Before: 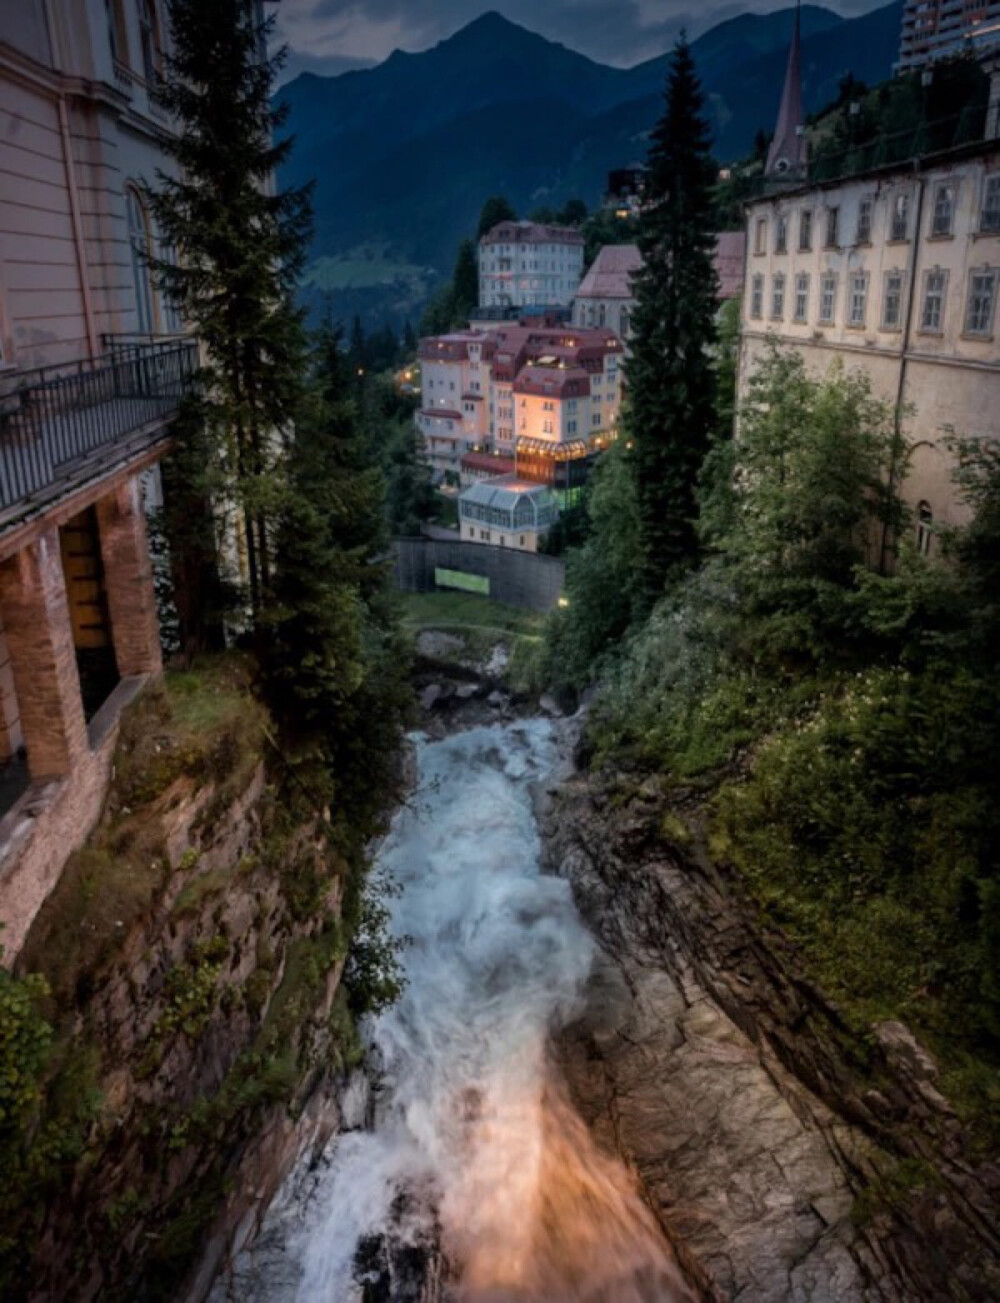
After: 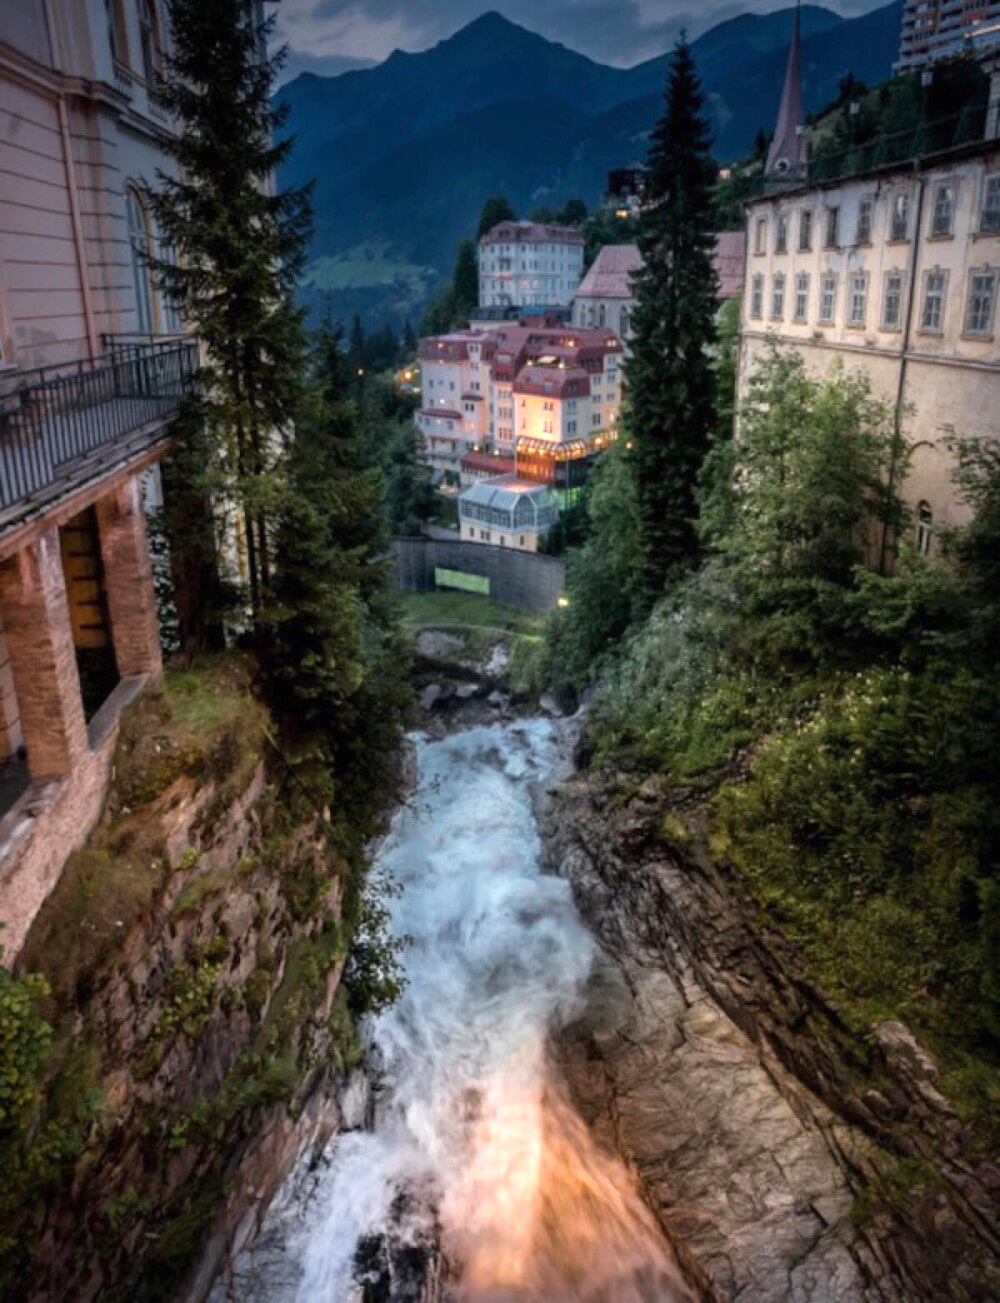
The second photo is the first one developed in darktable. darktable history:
tone equalizer: on, module defaults
exposure: black level correction 0, exposure 0.7 EV, compensate exposure bias true, compensate highlight preservation false
